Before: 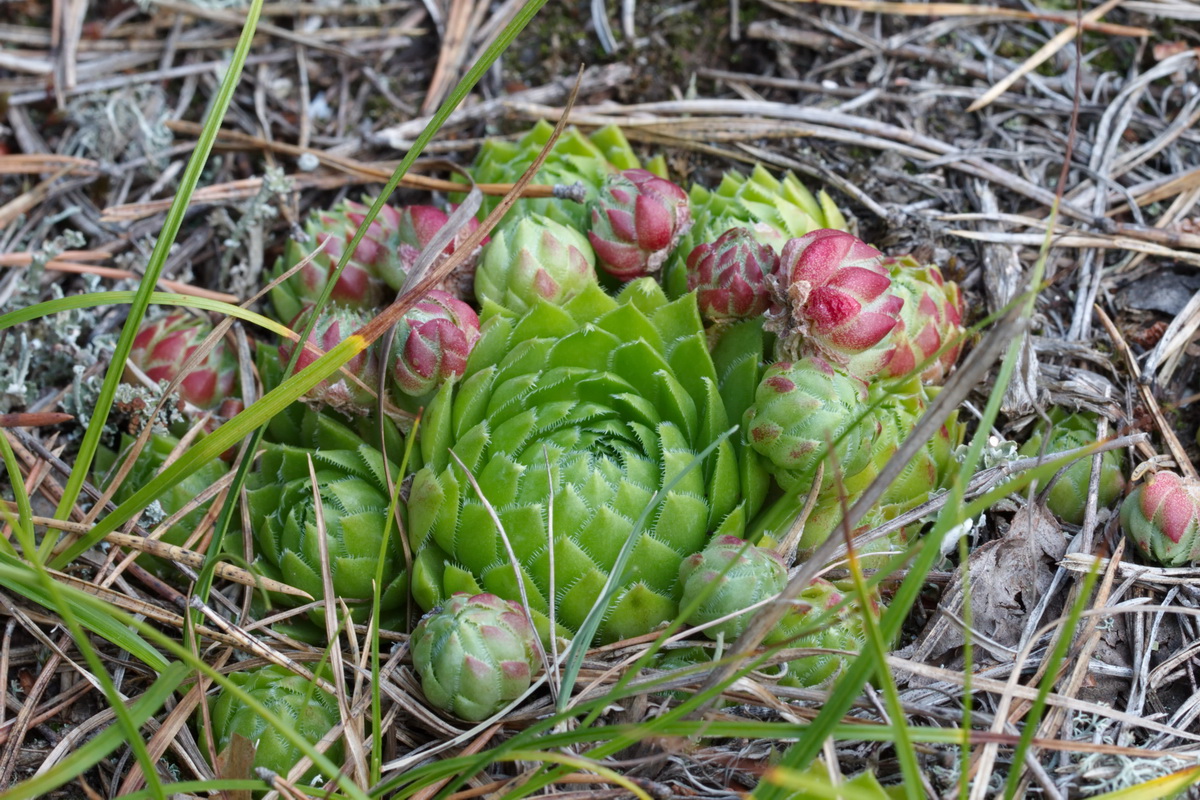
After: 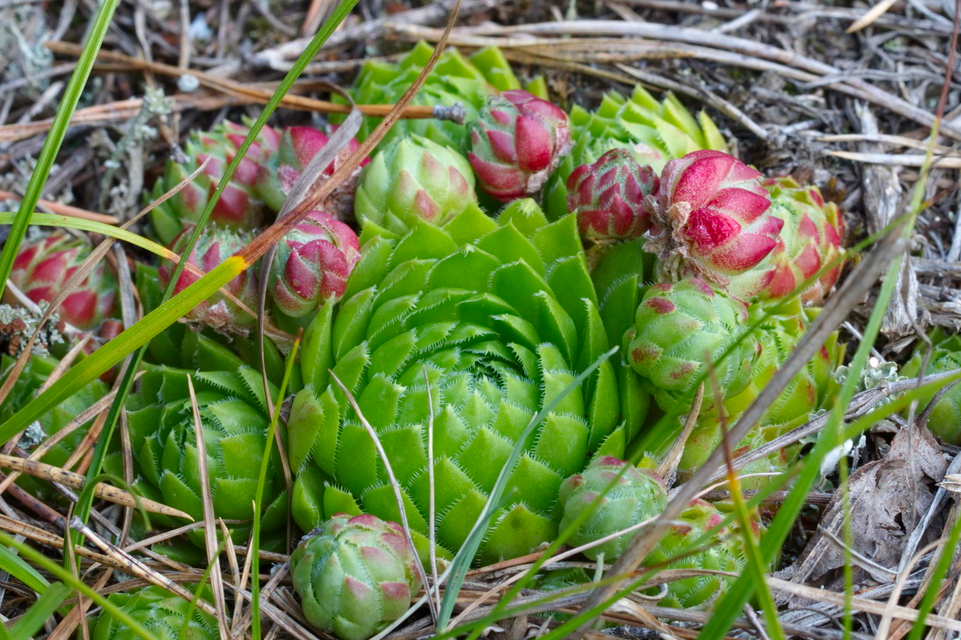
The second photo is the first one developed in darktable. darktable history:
crop and rotate: left 10.022%, top 9.926%, right 9.826%, bottom 9.954%
color correction: highlights b* 0.006, saturation 1.29
